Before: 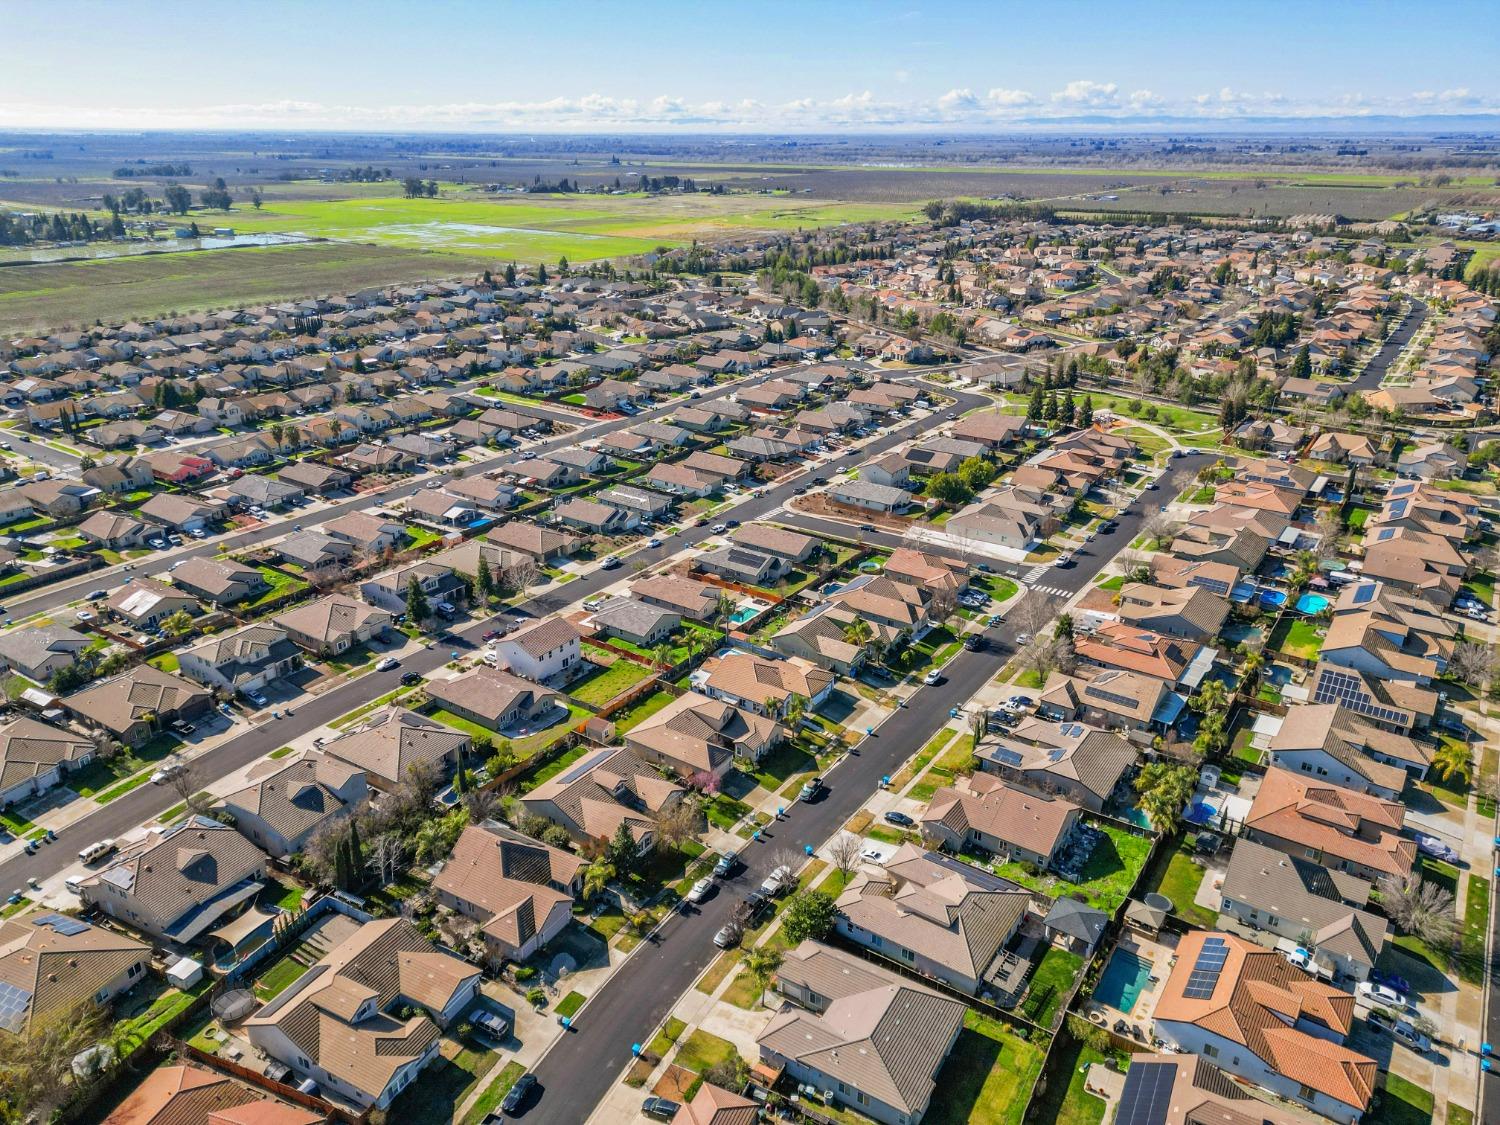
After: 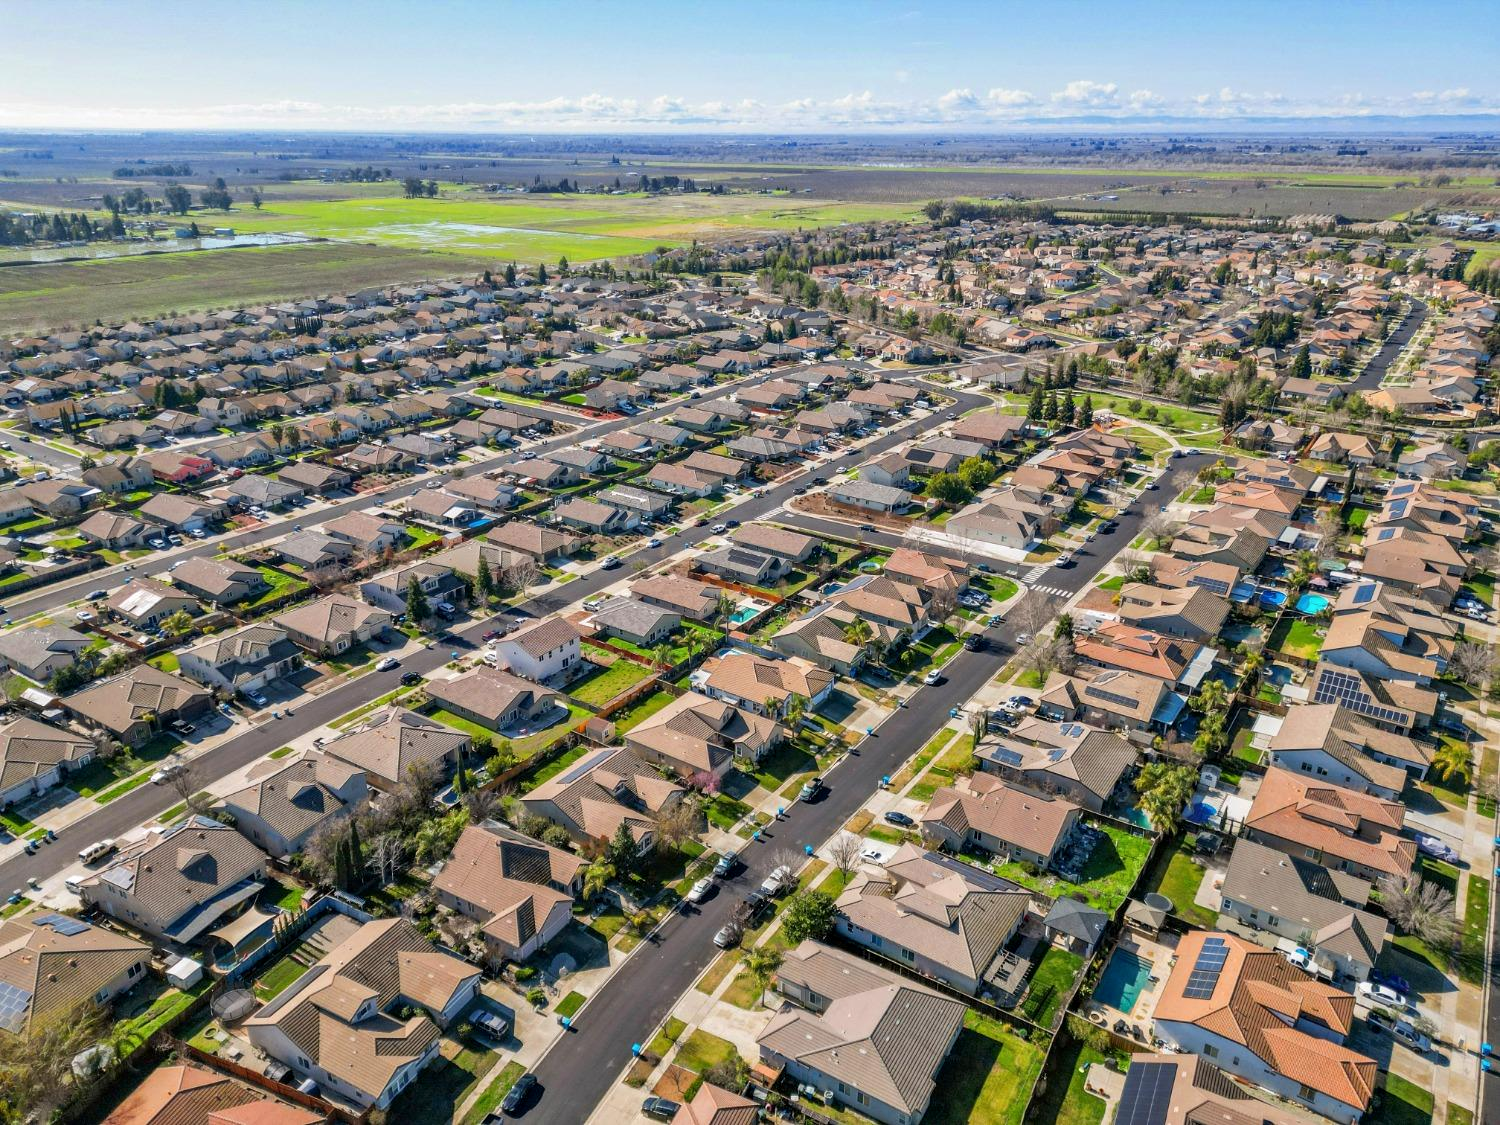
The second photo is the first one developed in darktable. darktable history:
contrast equalizer: octaves 7, y [[0.439, 0.44, 0.442, 0.457, 0.493, 0.498], [0.5 ×6], [0.5 ×6], [0 ×6], [0 ×6]], mix -0.214
